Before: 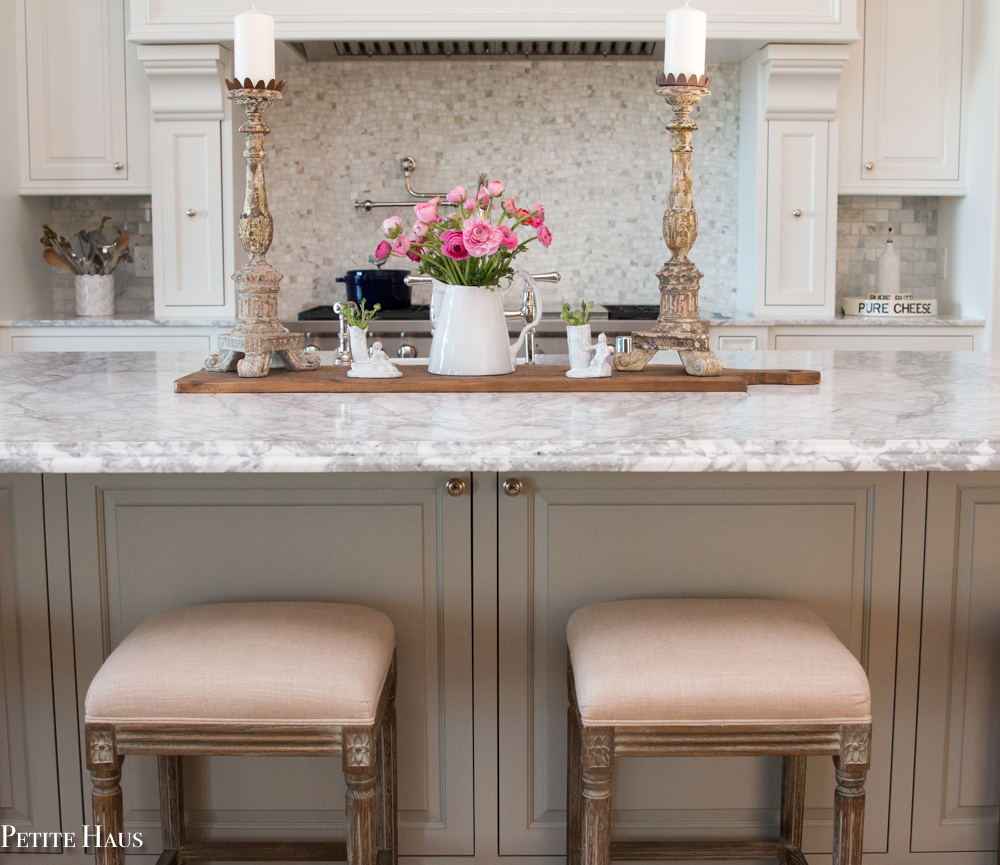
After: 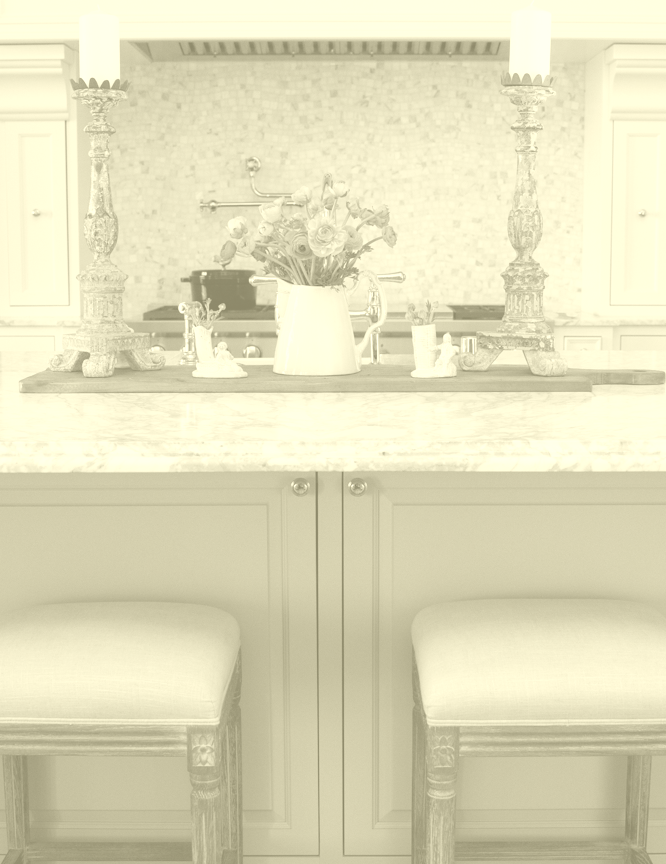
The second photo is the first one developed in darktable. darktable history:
white balance: red 1.188, blue 1.11
colorize: hue 43.2°, saturation 40%, version 1
crop and rotate: left 15.546%, right 17.787%
color zones: curves: ch0 [(0.068, 0.464) (0.25, 0.5) (0.48, 0.508) (0.75, 0.536) (0.886, 0.476) (0.967, 0.456)]; ch1 [(0.066, 0.456) (0.25, 0.5) (0.616, 0.508) (0.746, 0.56) (0.934, 0.444)]
